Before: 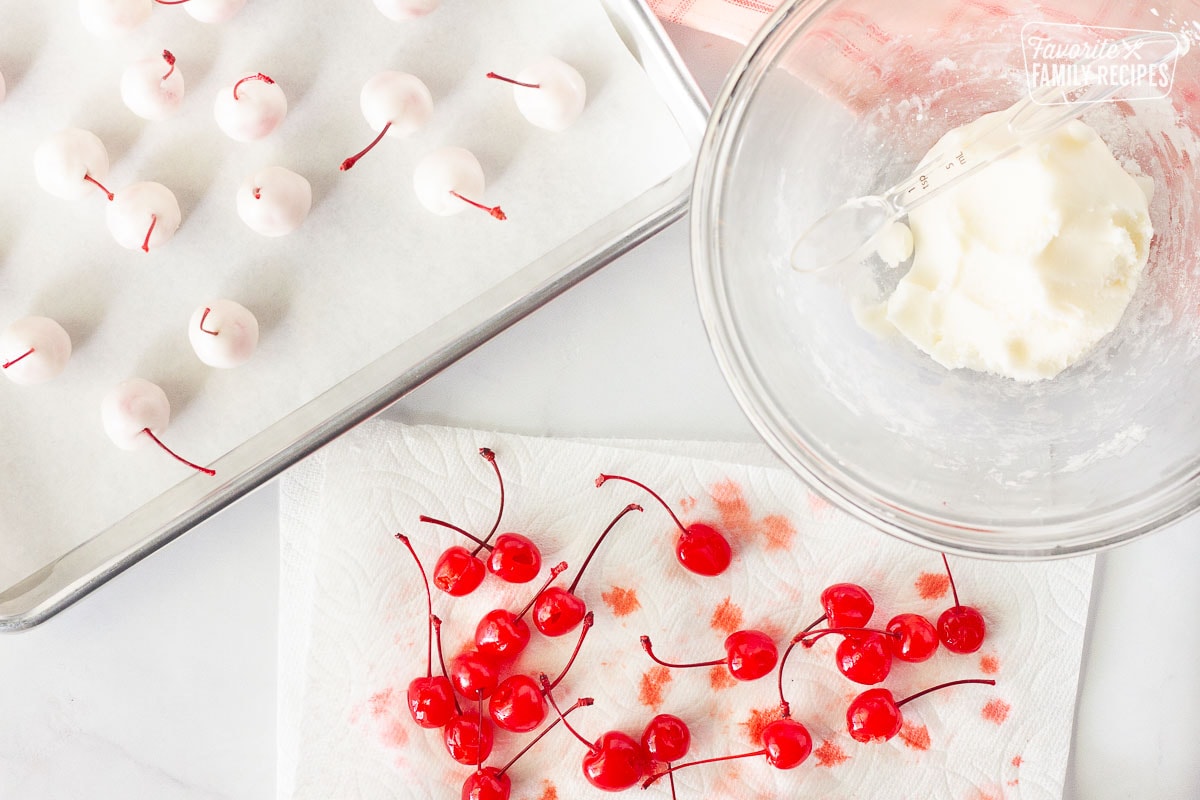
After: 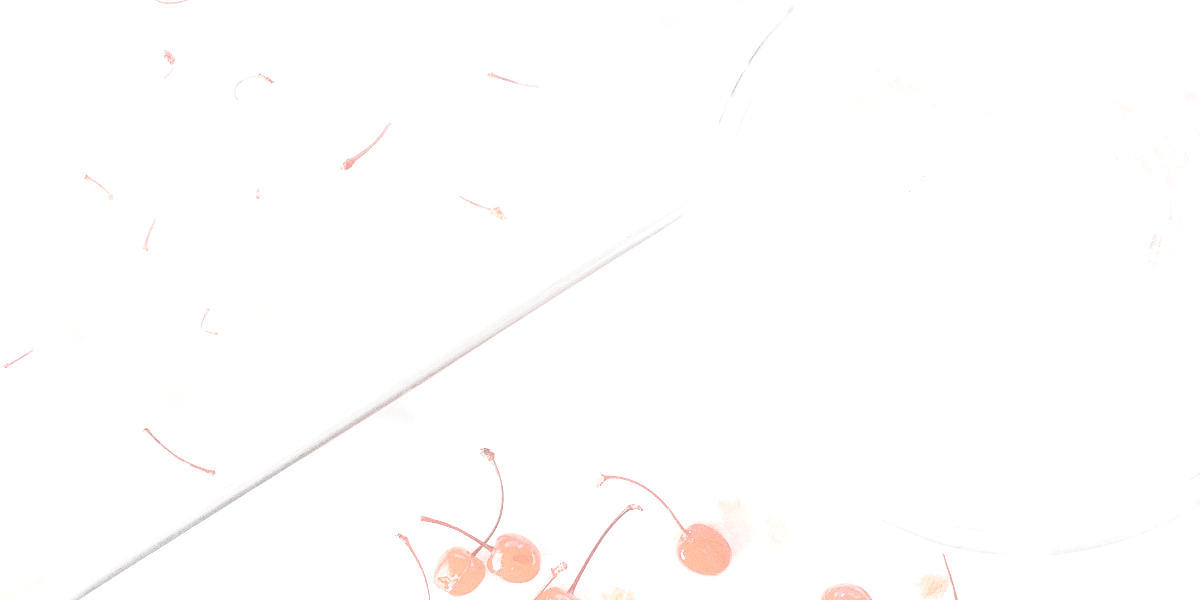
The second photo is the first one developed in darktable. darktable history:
exposure: black level correction 0.001, exposure 2 EV, compensate highlight preservation false
crop: bottom 24.967%
local contrast: on, module defaults
soften: size 60.24%, saturation 65.46%, brightness 0.506 EV, mix 25.7%
grain: coarseness 0.09 ISO, strength 40%
contrast brightness saturation: brightness 0.18, saturation -0.5
base curve: curves: ch0 [(0, 0) (0.088, 0.125) (0.176, 0.251) (0.354, 0.501) (0.613, 0.749) (1, 0.877)], preserve colors none
